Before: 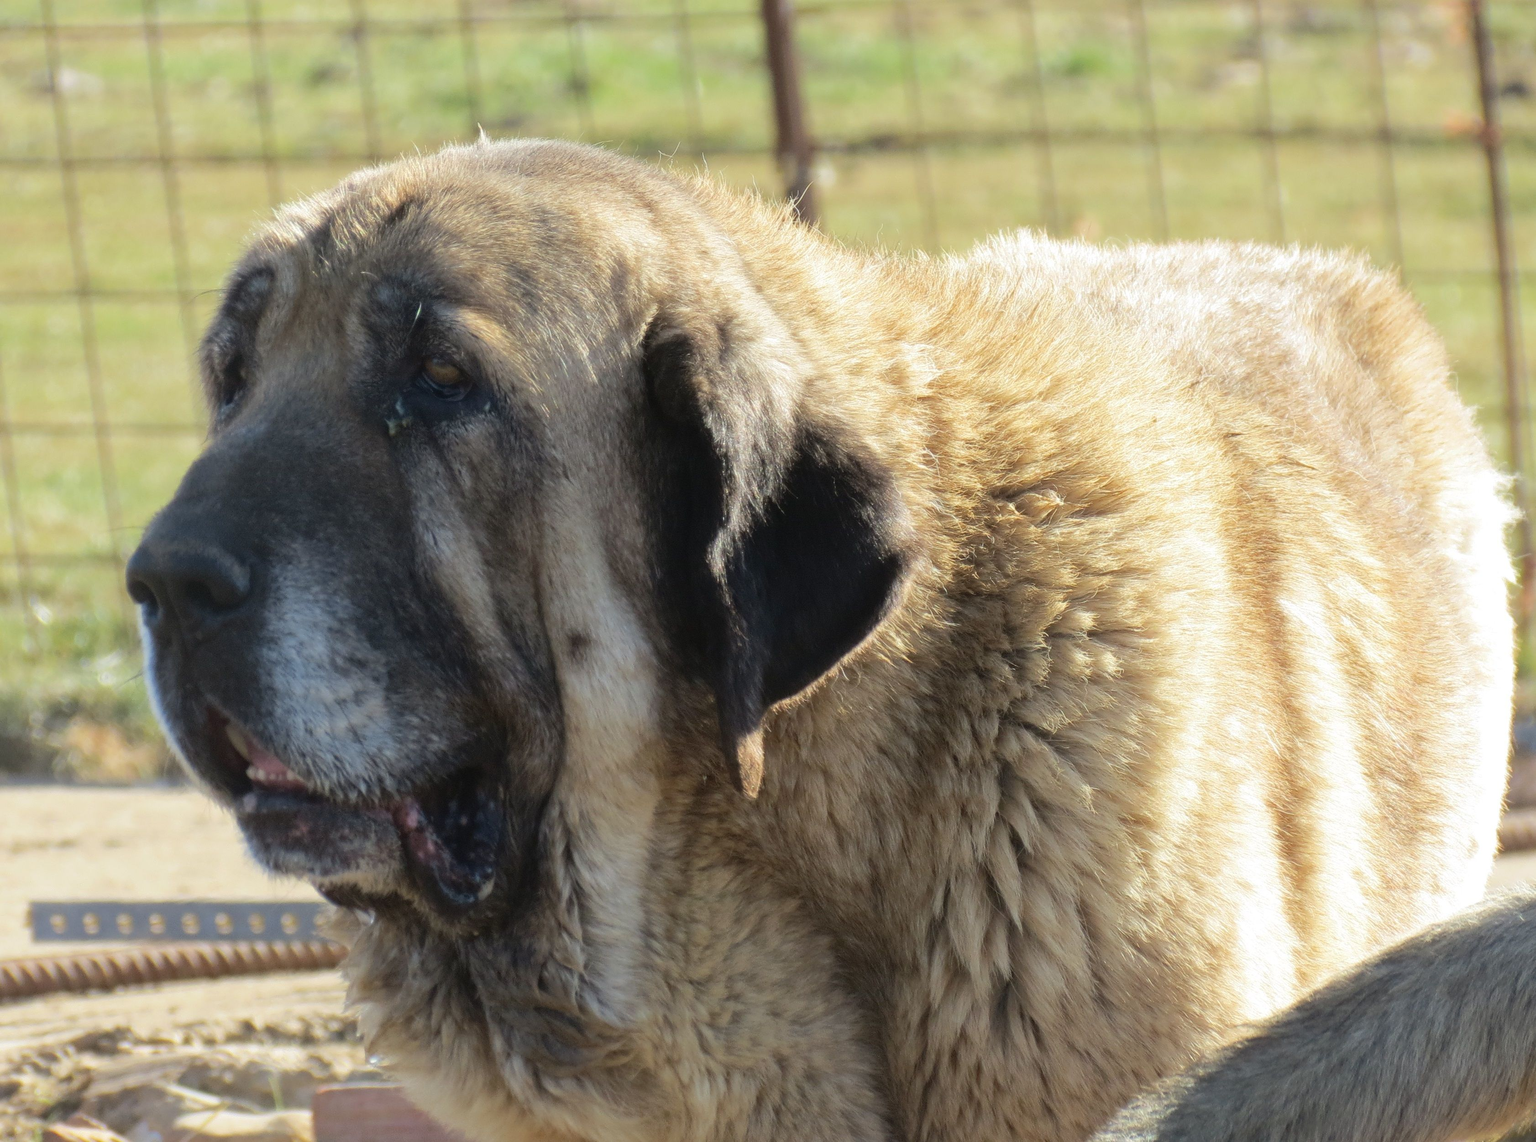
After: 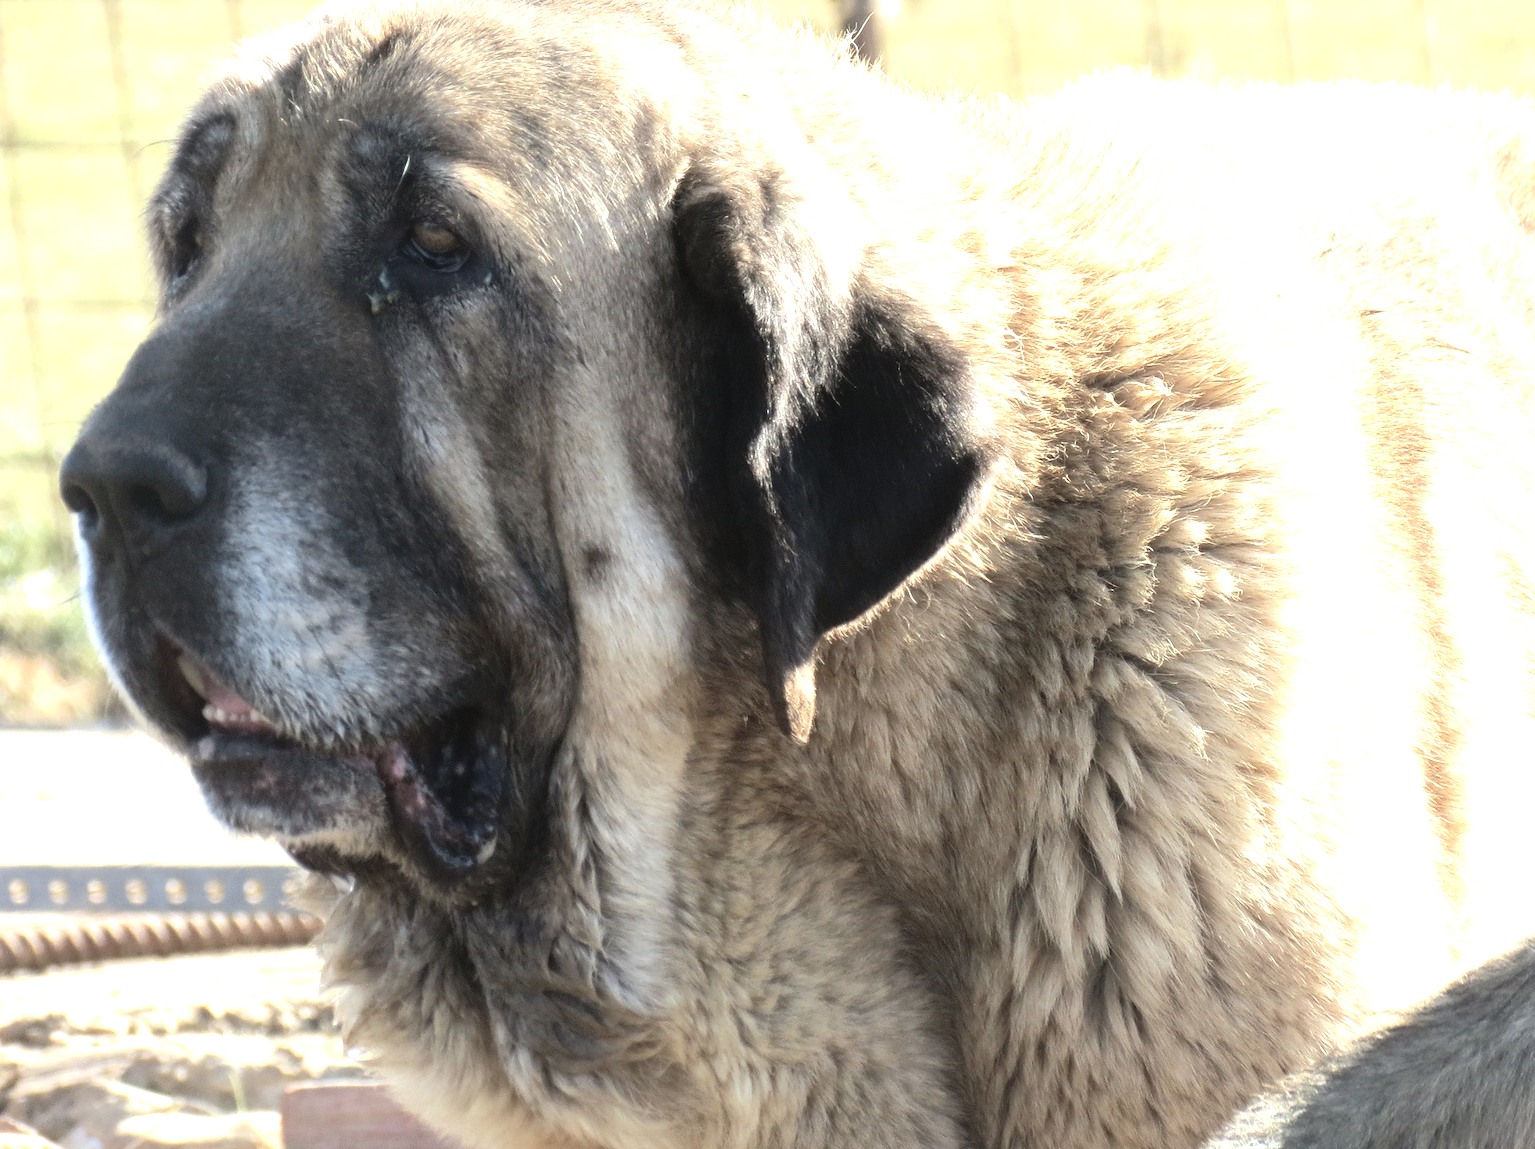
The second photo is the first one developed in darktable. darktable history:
exposure: exposure 0.606 EV, compensate highlight preservation false
crop and rotate: left 4.958%, top 15.041%, right 10.651%
tone equalizer: -8 EV -0.418 EV, -7 EV -0.378 EV, -6 EV -0.324 EV, -5 EV -0.22 EV, -3 EV 0.206 EV, -2 EV 0.318 EV, -1 EV 0.383 EV, +0 EV 0.4 EV
color balance rgb: perceptual saturation grading › global saturation -27.375%, perceptual brilliance grading › highlights 5.48%, perceptual brilliance grading › shadows -9.886%, global vibrance -17.551%, contrast -6.1%
